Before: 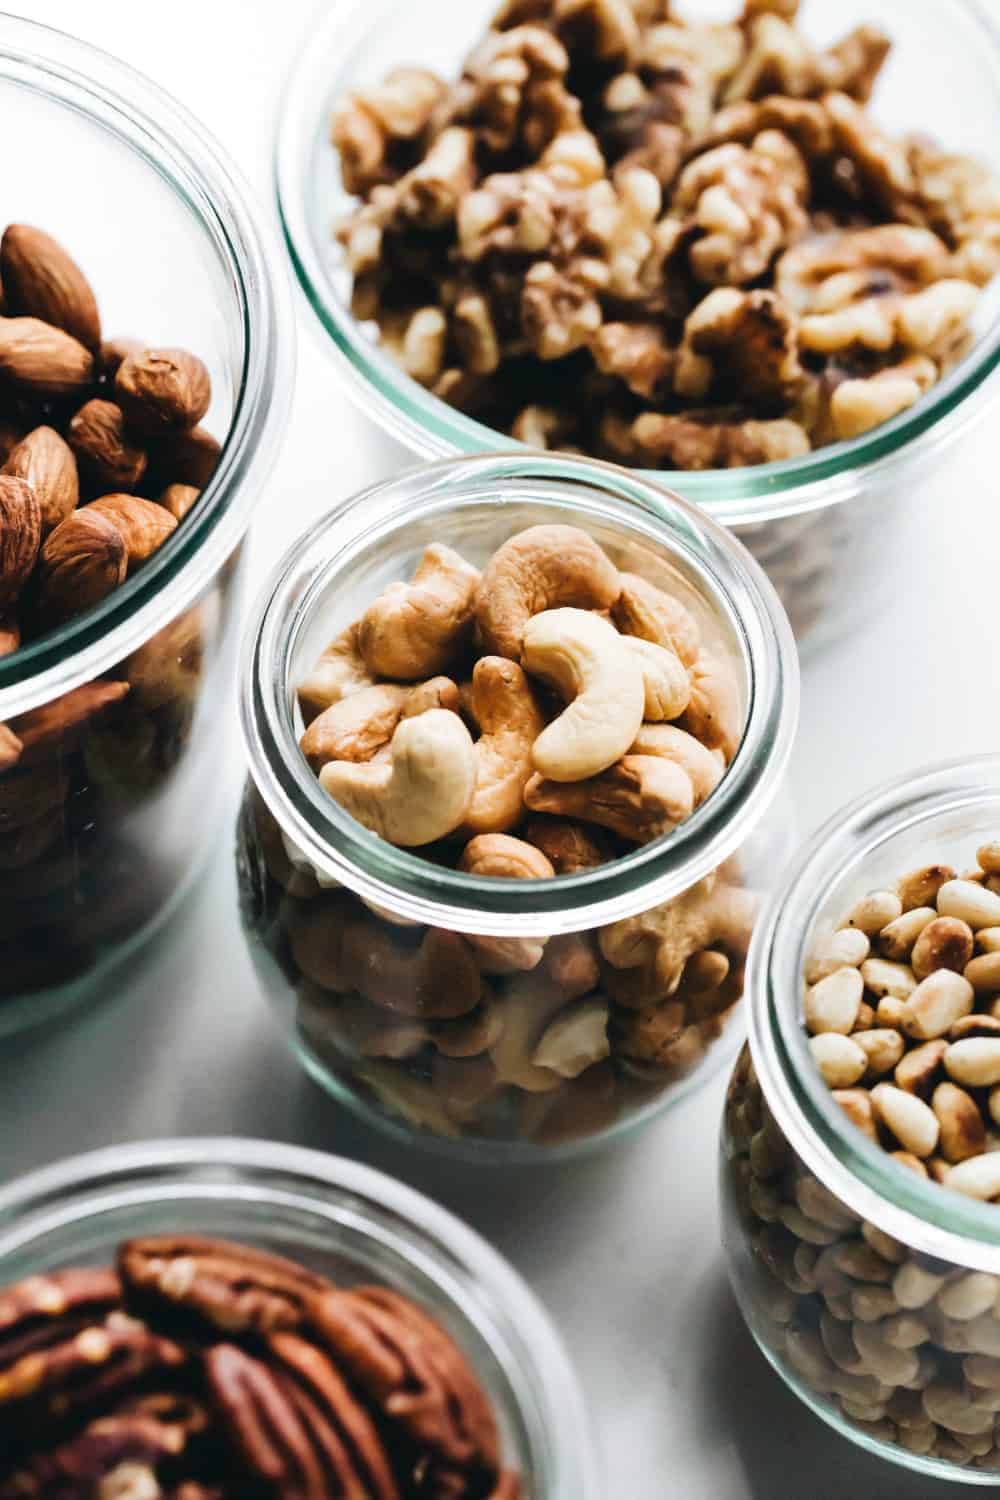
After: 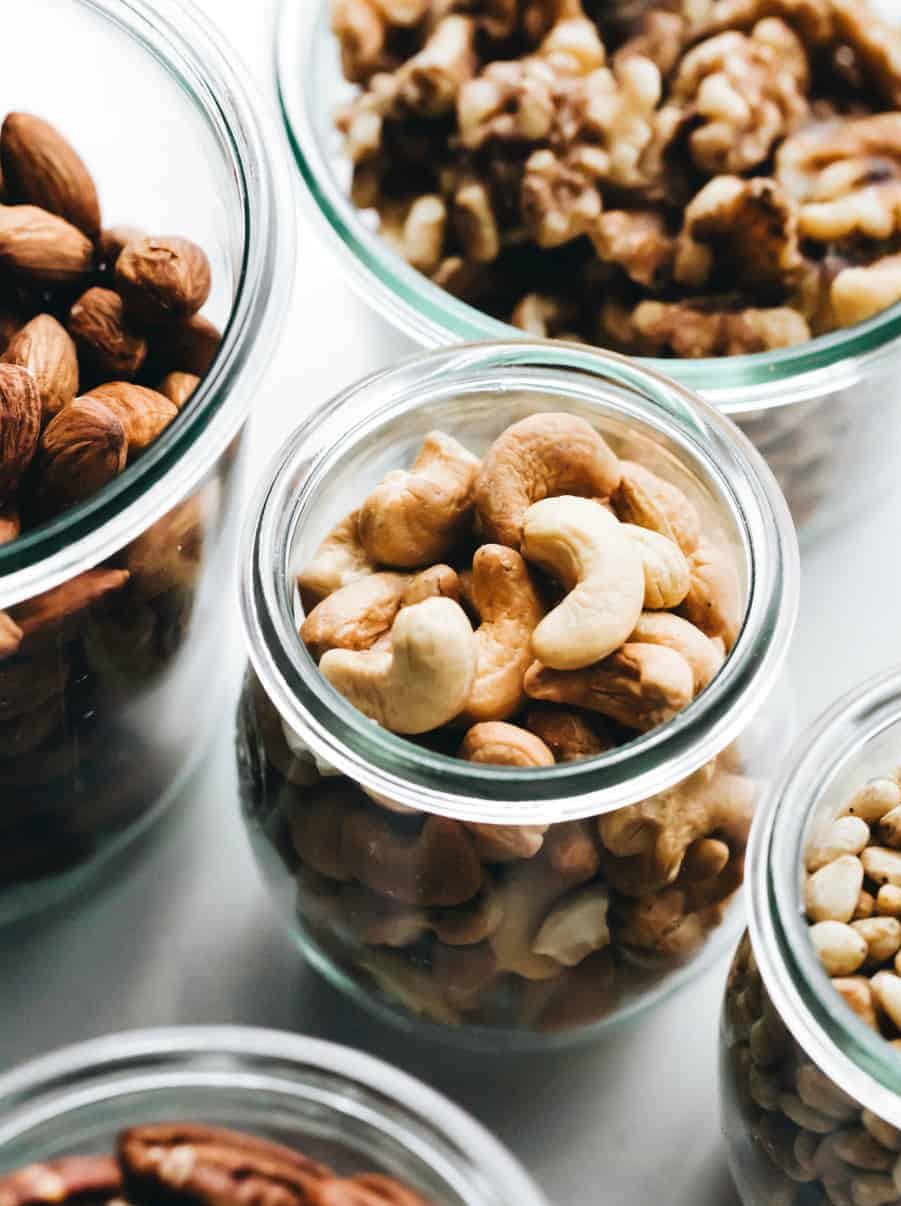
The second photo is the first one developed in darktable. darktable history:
crop: top 7.511%, right 9.893%, bottom 12.067%
